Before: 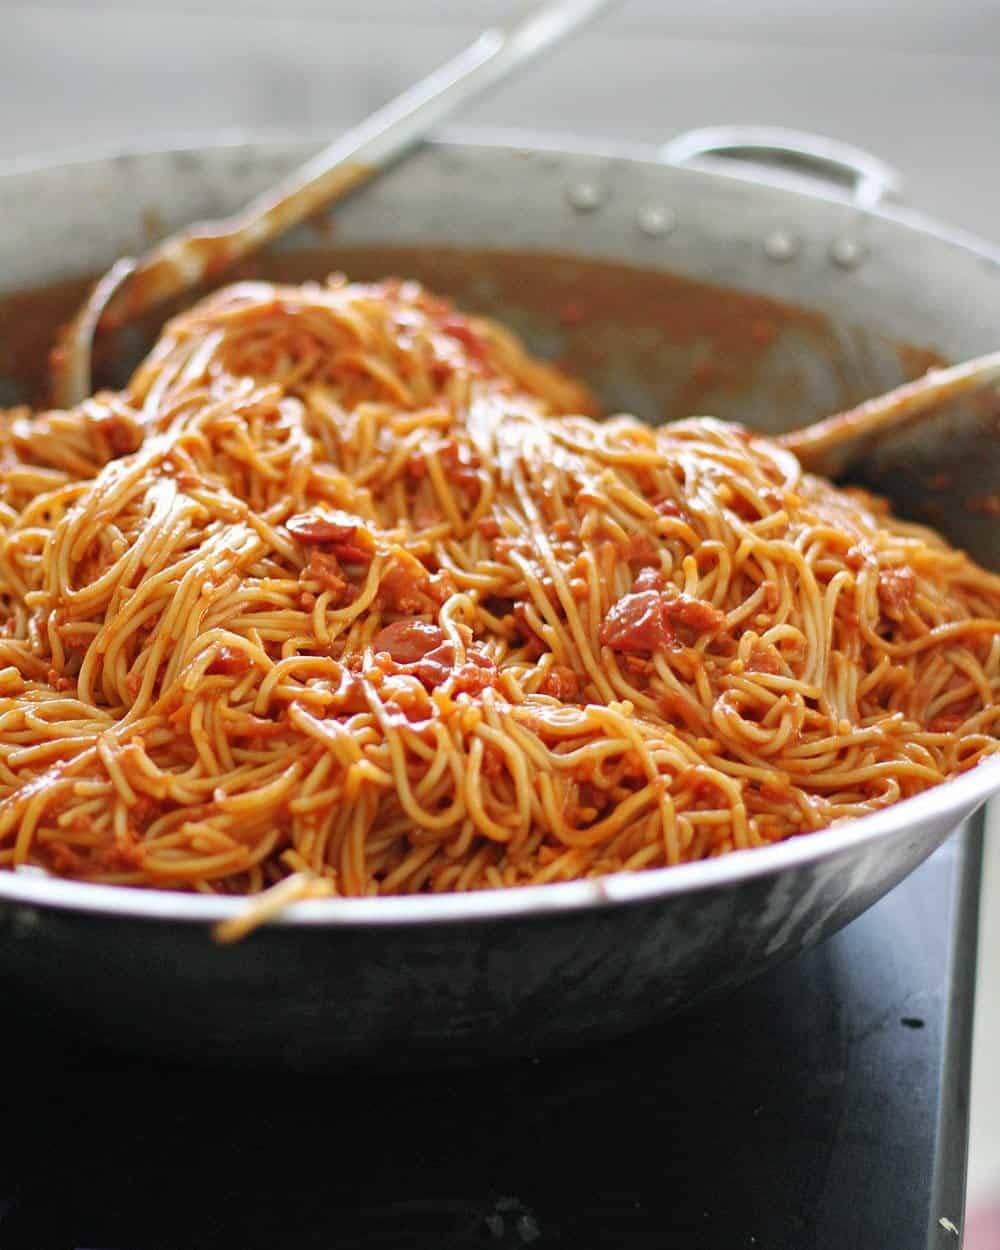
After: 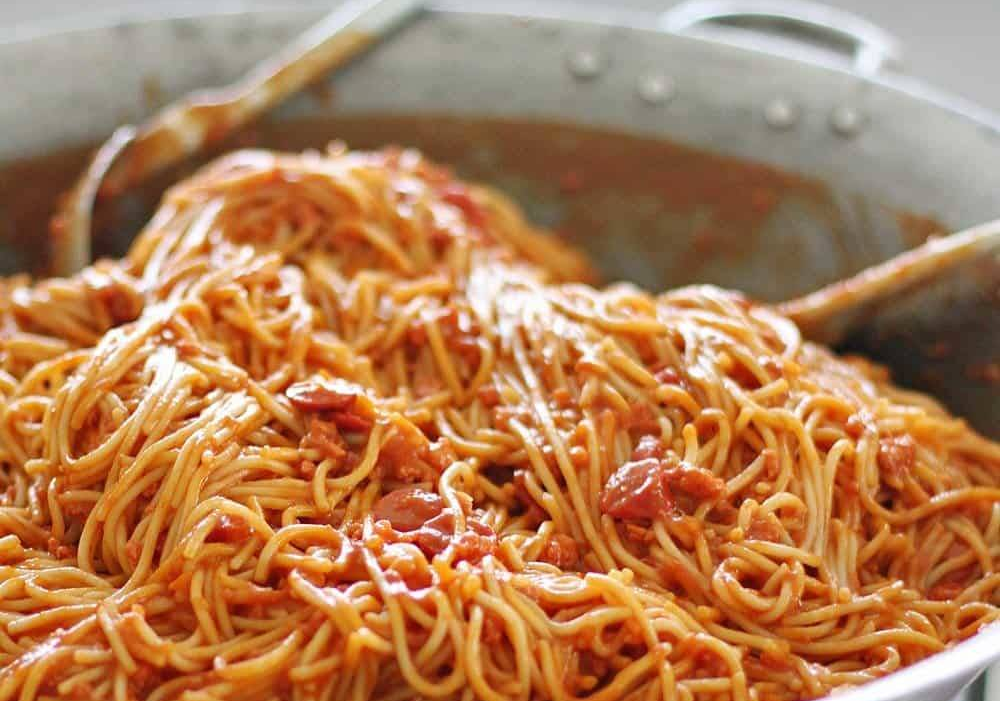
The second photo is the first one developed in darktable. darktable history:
crop and rotate: top 10.605%, bottom 33.274%
white balance: red 1, blue 1
